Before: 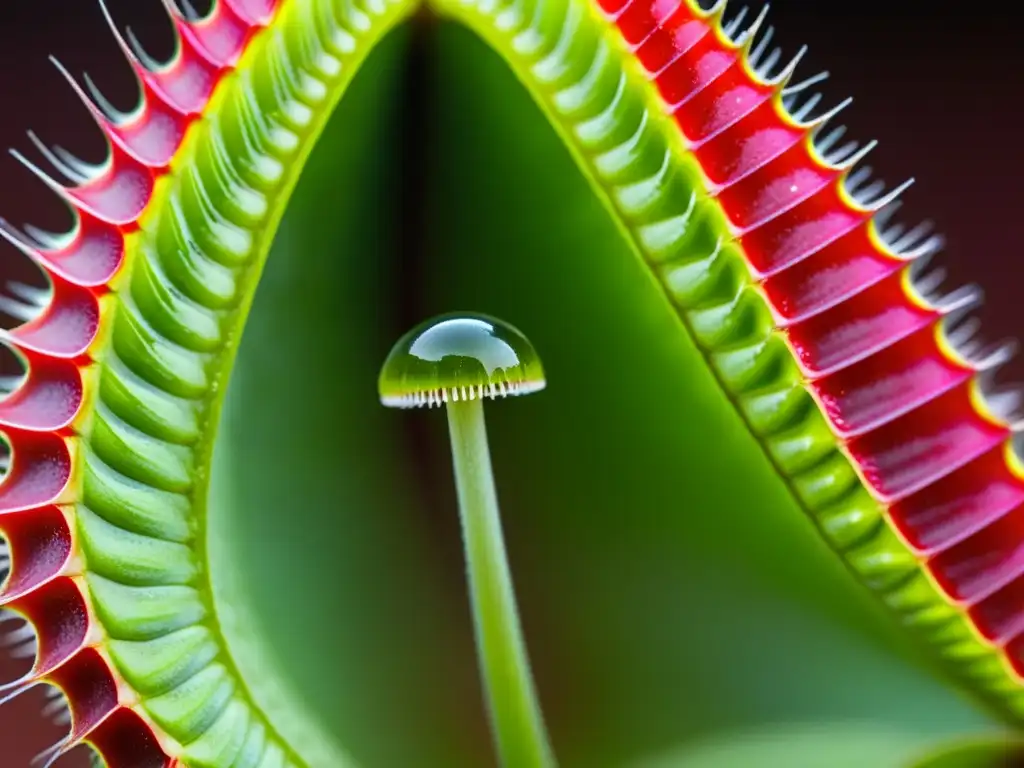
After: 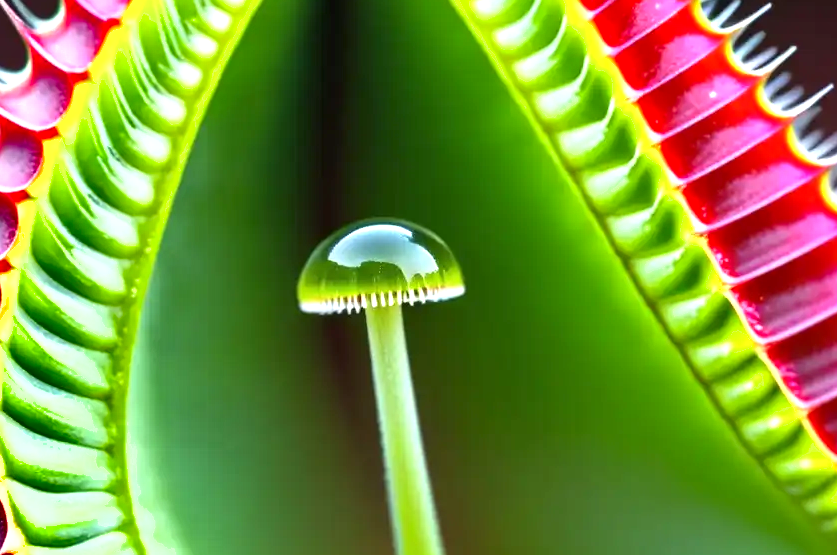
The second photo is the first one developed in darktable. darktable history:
exposure: exposure 0.944 EV, compensate highlight preservation false
crop: left 7.915%, top 12.311%, right 10.263%, bottom 15.413%
shadows and highlights: shadows 39.58, highlights -54.9, low approximation 0.01, soften with gaussian
